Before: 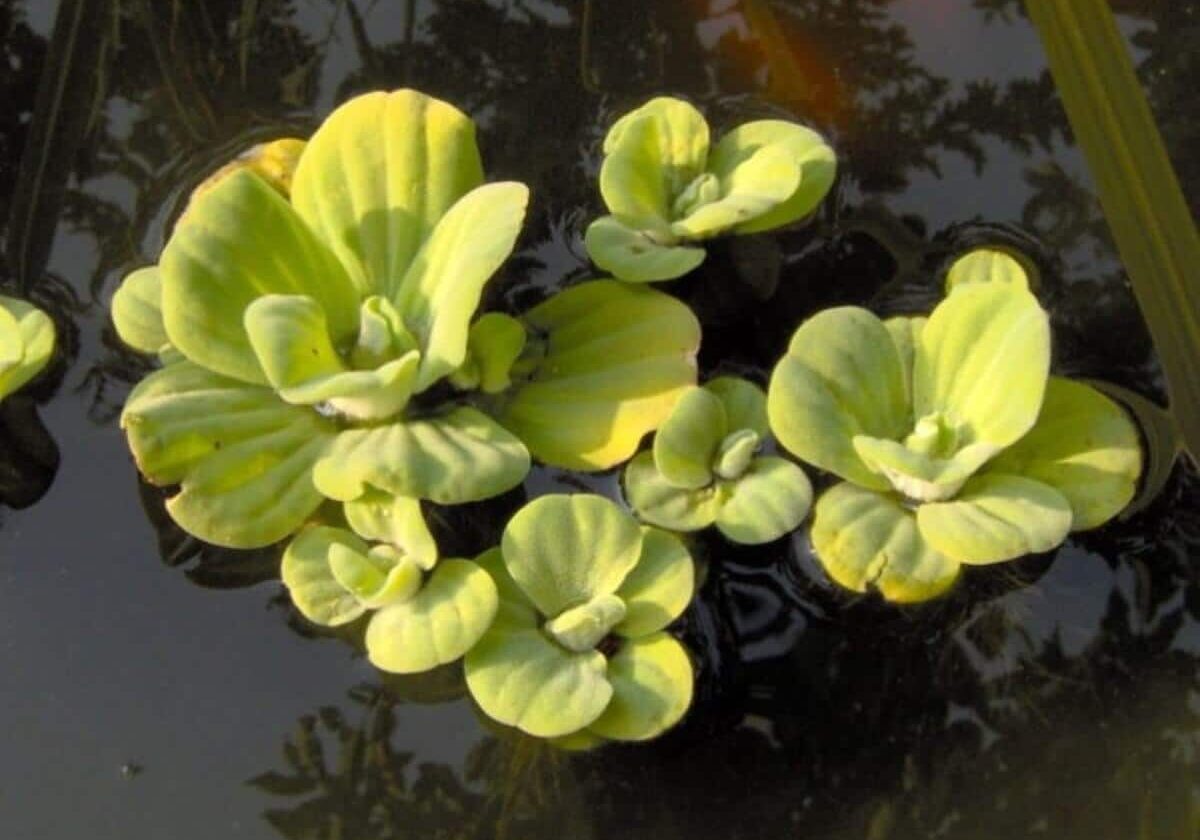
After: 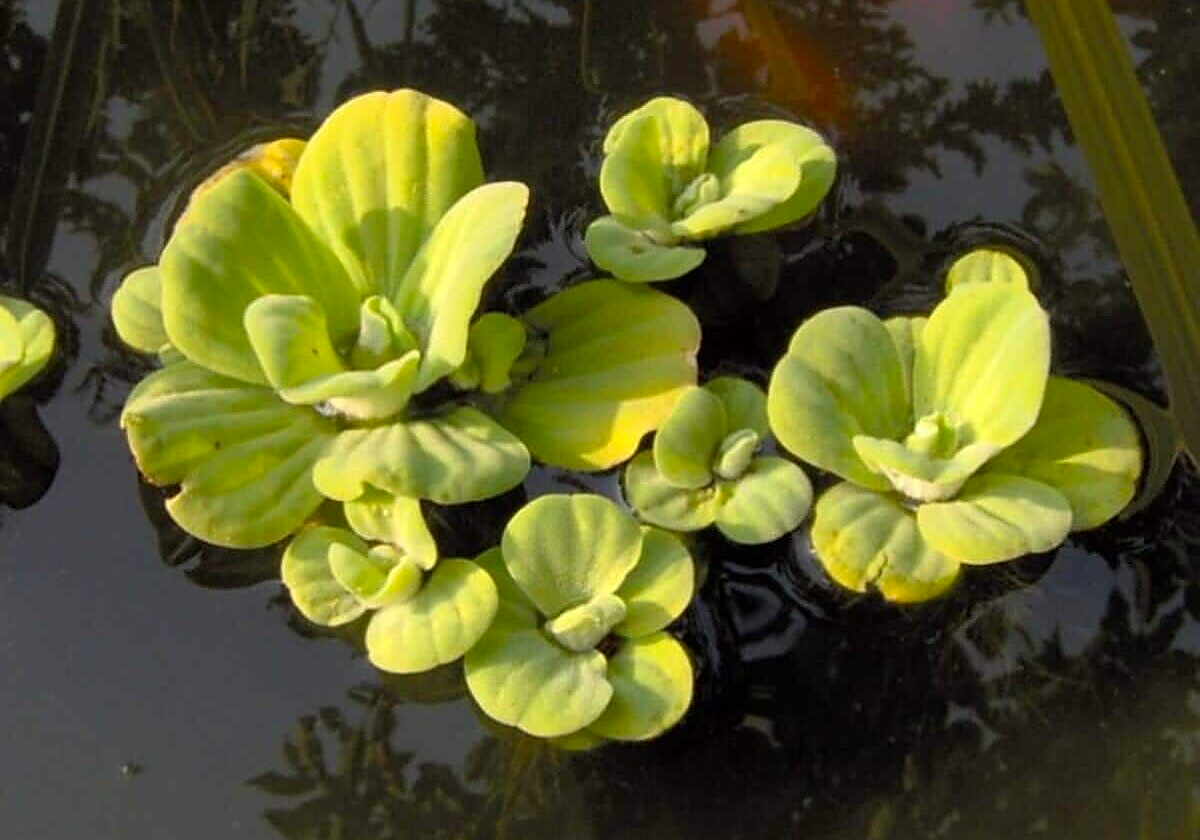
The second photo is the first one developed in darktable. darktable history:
contrast brightness saturation: saturation 0.128
sharpen: on, module defaults
